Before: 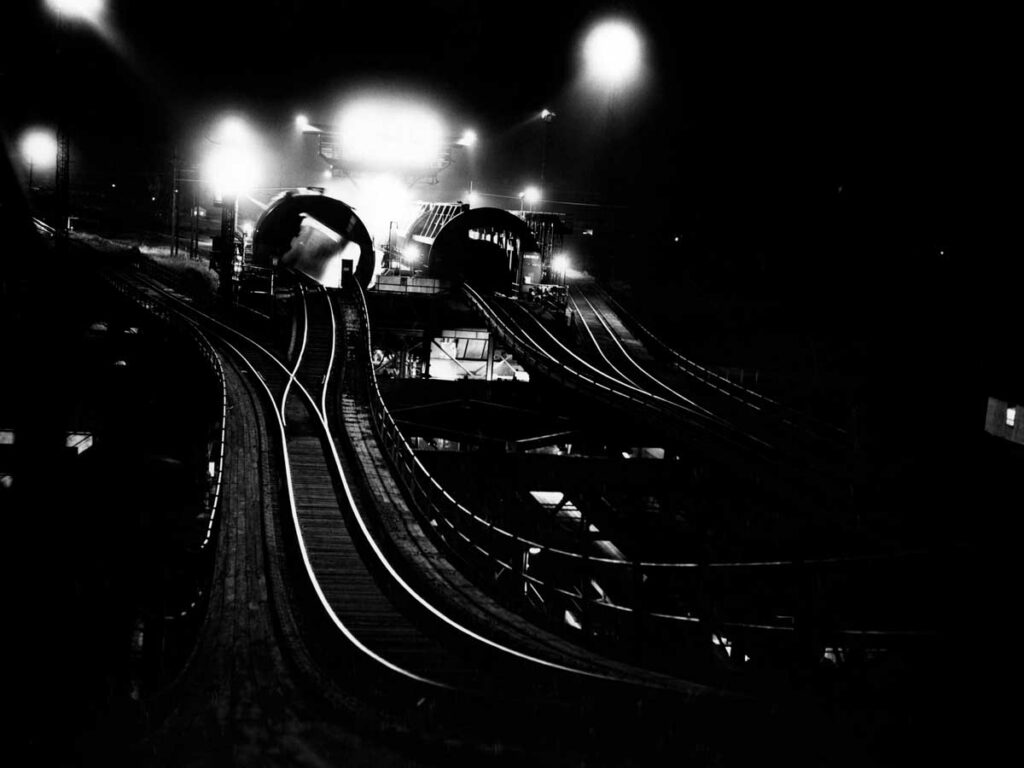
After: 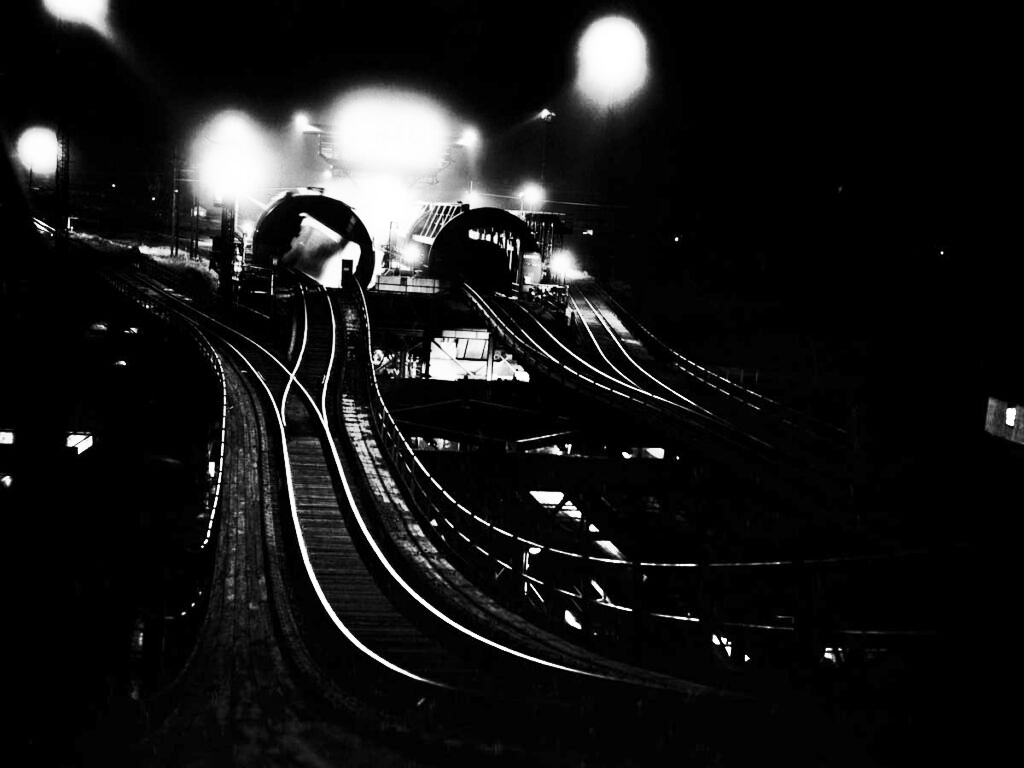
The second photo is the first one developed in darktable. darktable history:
shadows and highlights: soften with gaussian
base curve: curves: ch0 [(0, 0) (0.032, 0.025) (0.121, 0.166) (0.206, 0.329) (0.605, 0.79) (1, 1)], preserve colors none
